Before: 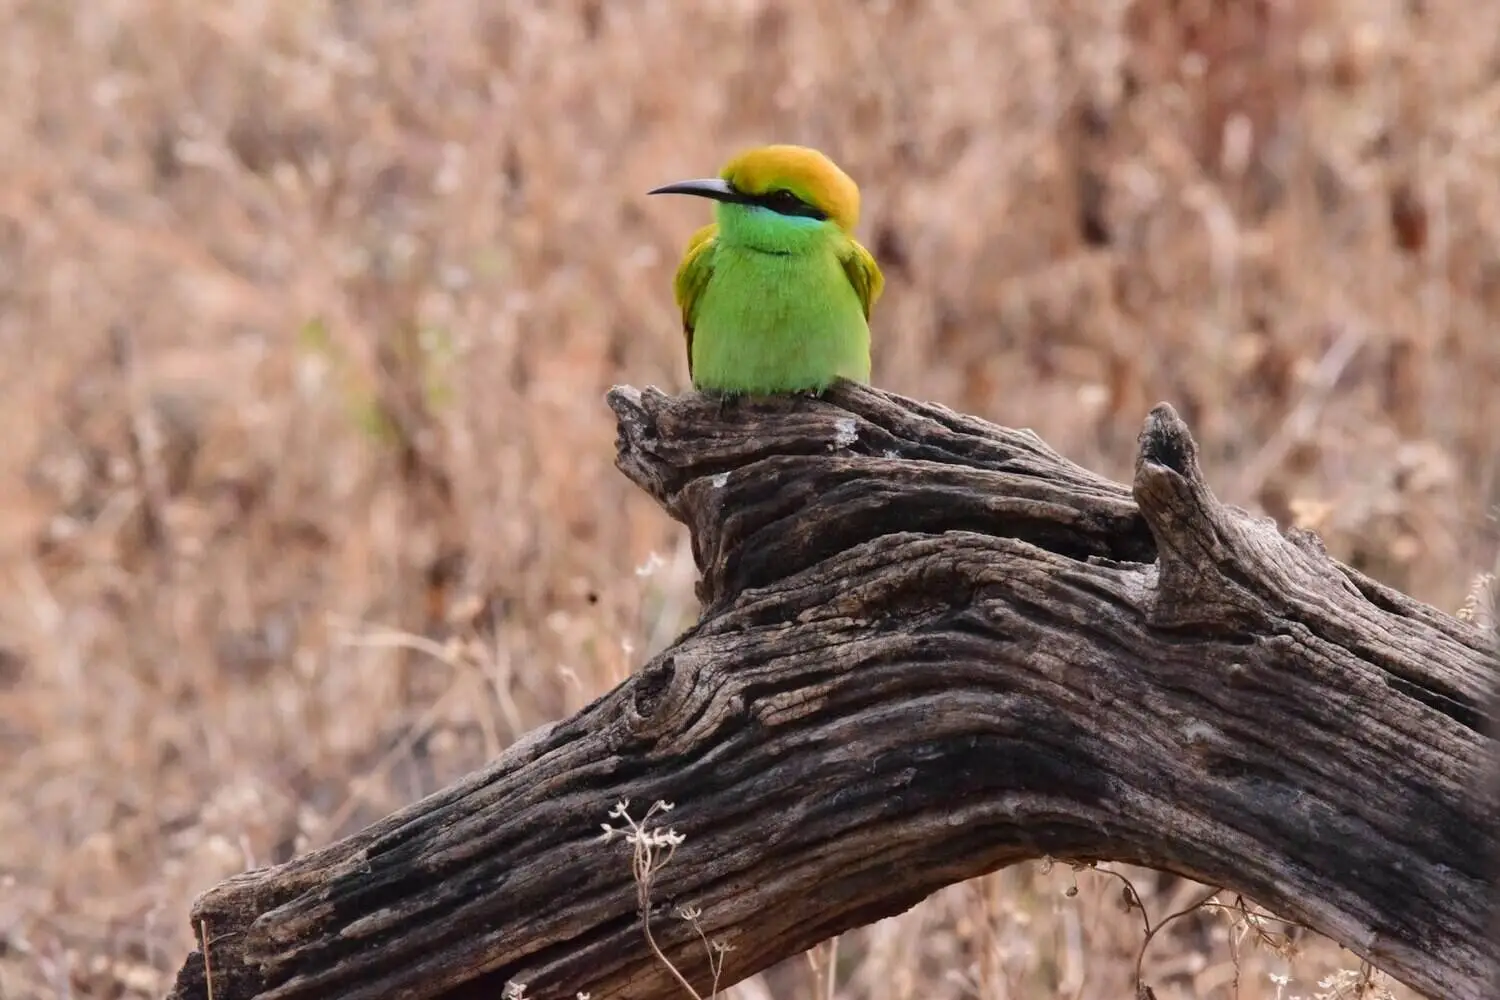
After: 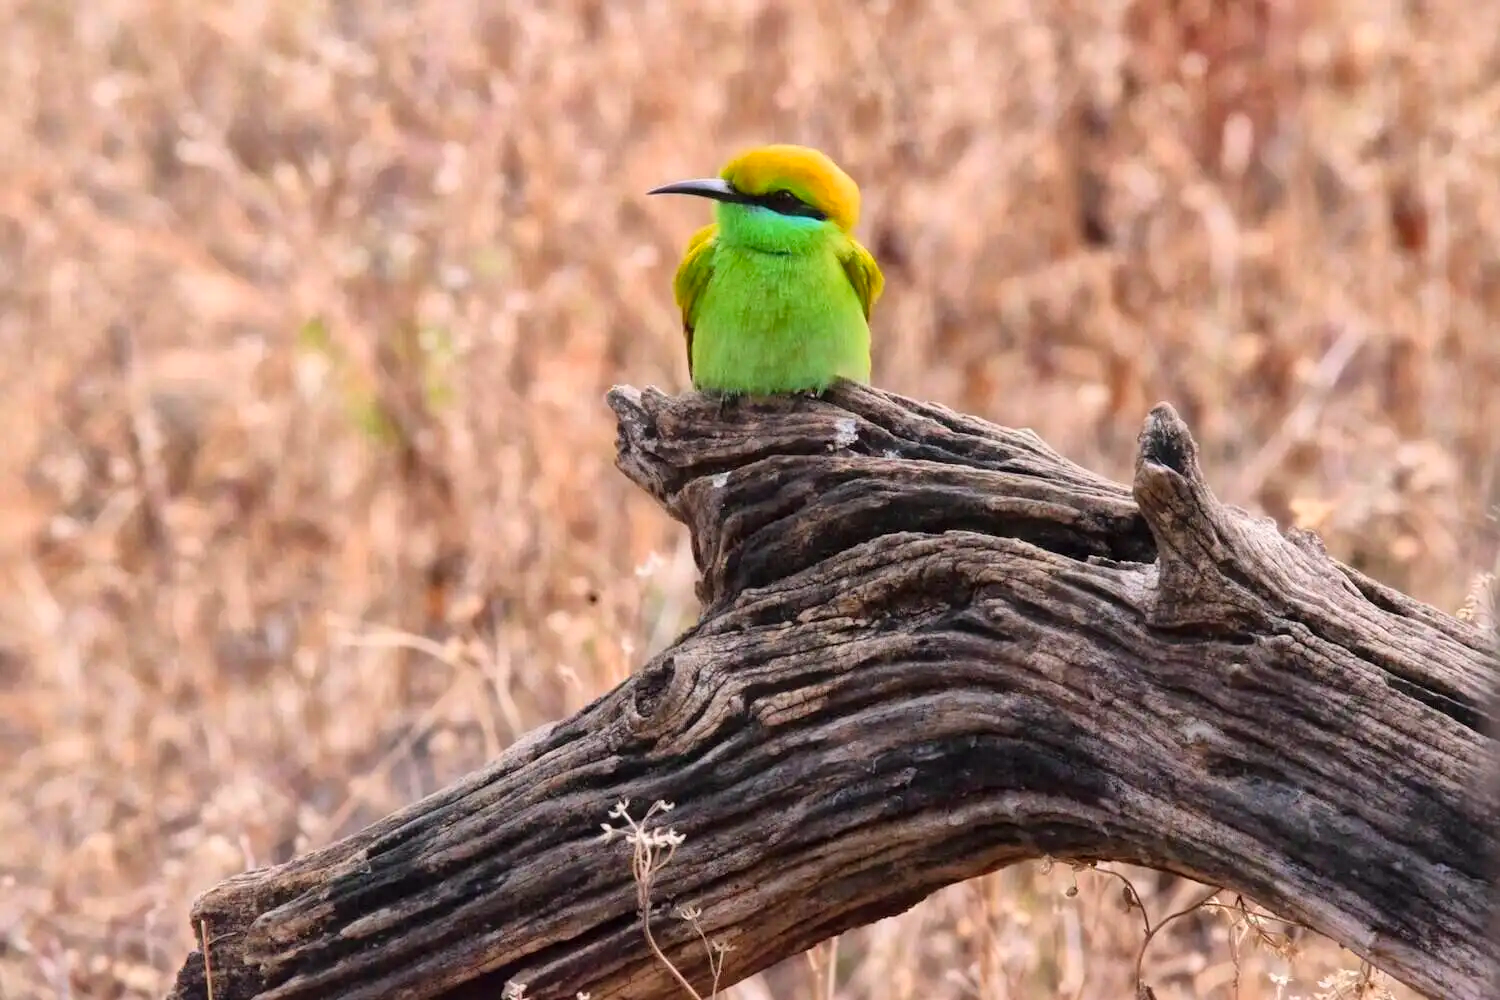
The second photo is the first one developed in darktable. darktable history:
color correction: saturation 1.34
global tonemap: drago (1, 100), detail 1
